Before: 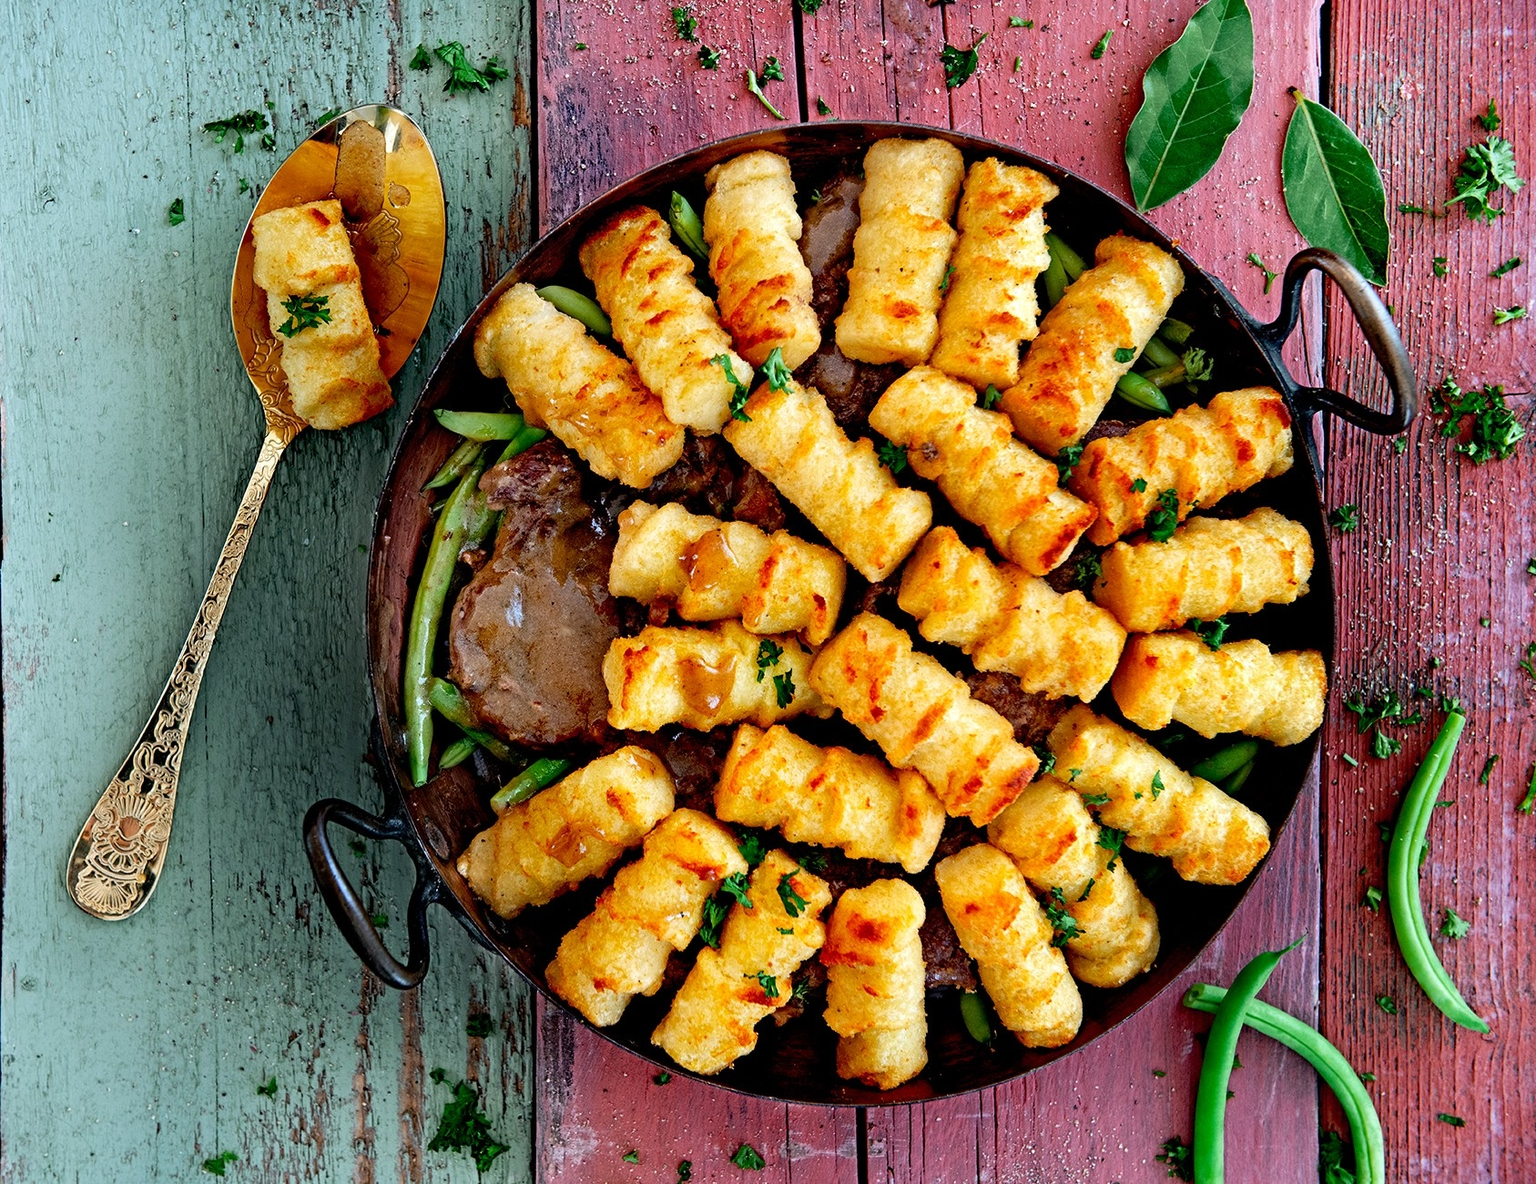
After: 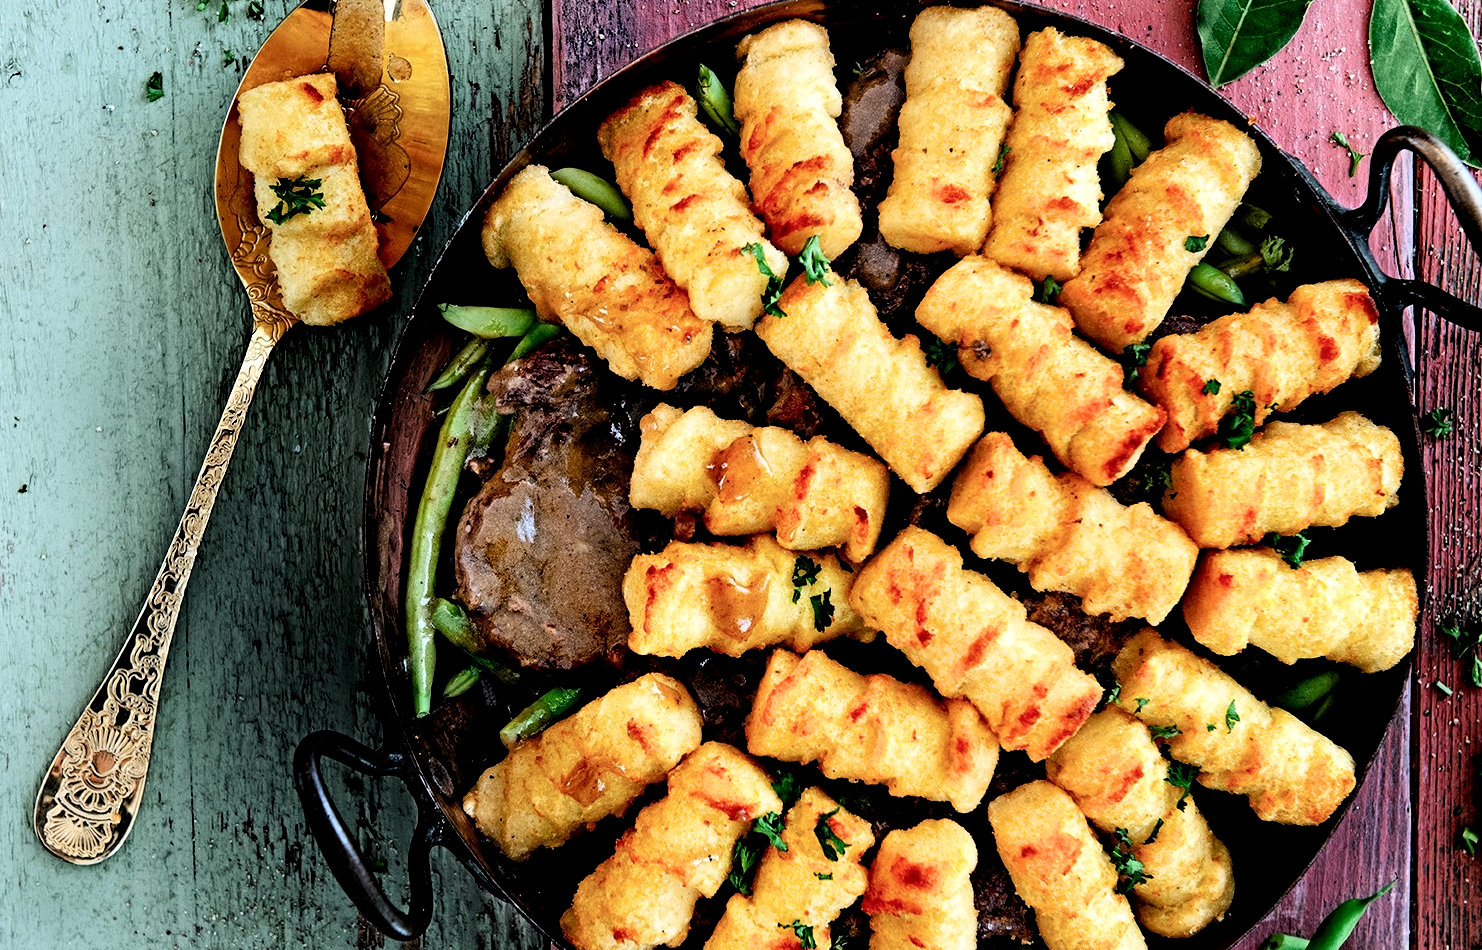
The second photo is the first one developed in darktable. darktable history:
filmic rgb: black relative exposure -5.37 EV, white relative exposure 2.89 EV, threshold 5.97 EV, dynamic range scaling -37.12%, hardness 3.98, contrast 1.593, highlights saturation mix -0.678%, enable highlight reconstruction true
crop and rotate: left 2.346%, top 11.252%, right 9.796%, bottom 15.658%
local contrast: highlights 107%, shadows 101%, detail 120%, midtone range 0.2
